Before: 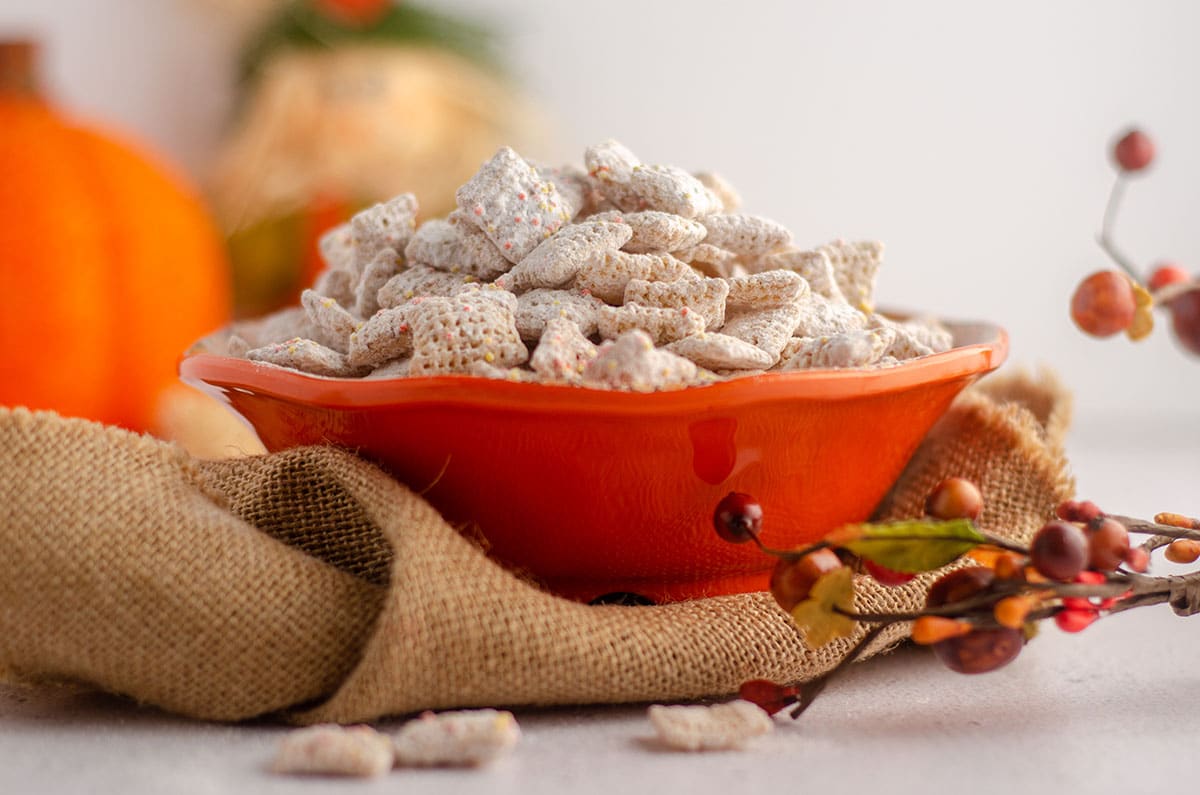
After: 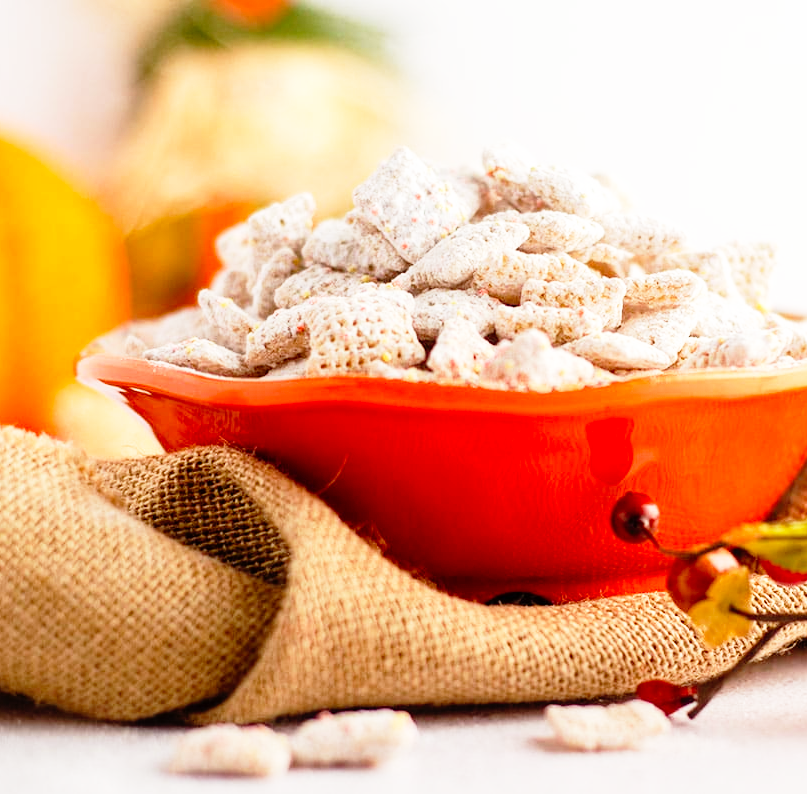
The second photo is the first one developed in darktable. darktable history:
exposure: compensate highlight preservation false
base curve: curves: ch0 [(0, 0) (0.012, 0.01) (0.073, 0.168) (0.31, 0.711) (0.645, 0.957) (1, 1)], preserve colors none
crop and rotate: left 8.591%, right 24.093%
